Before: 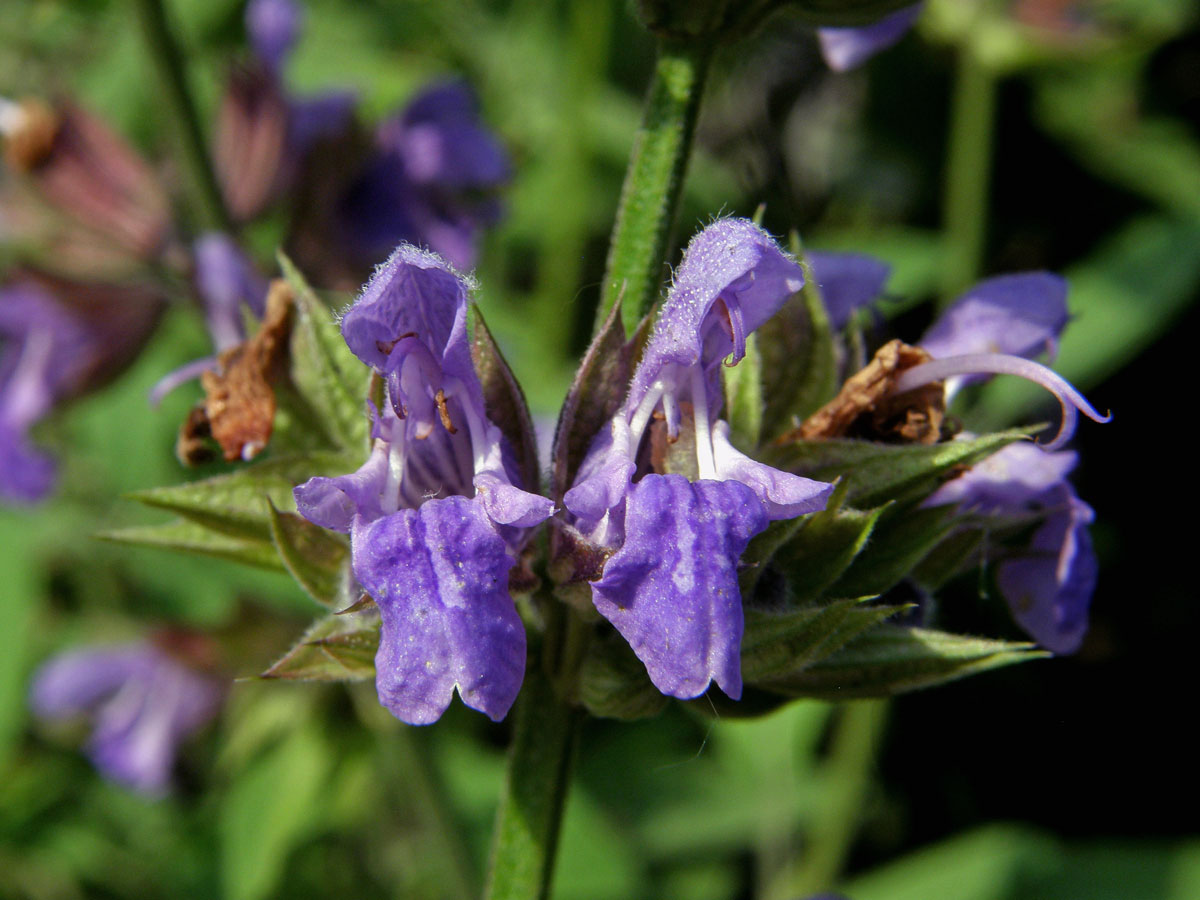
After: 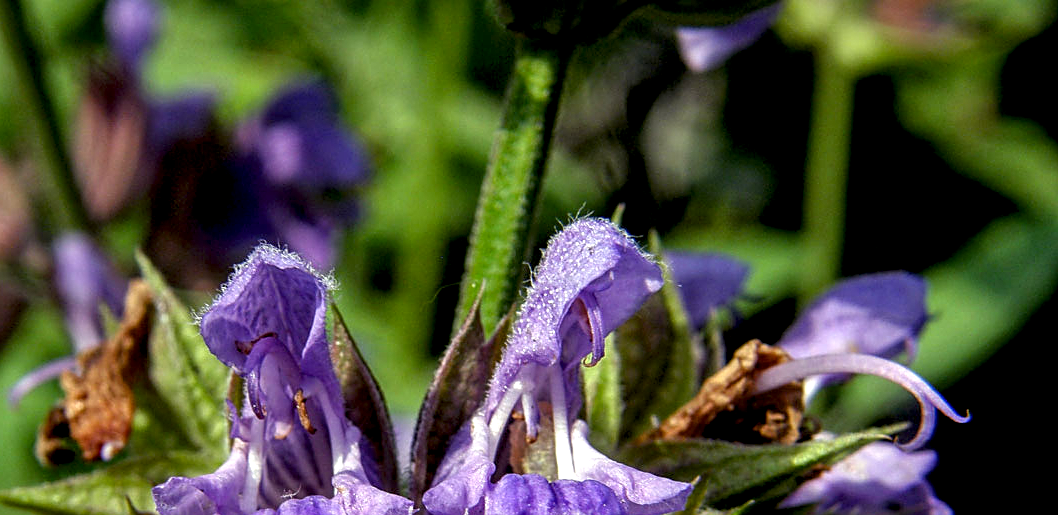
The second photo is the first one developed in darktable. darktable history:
sharpen: on, module defaults
crop and rotate: left 11.812%, bottom 42.776%
local contrast: detail 150%
color balance rgb: perceptual saturation grading › global saturation 10%, global vibrance 10%
exposure: black level correction 0.005, exposure 0.014 EV, compensate highlight preservation false
tone equalizer: on, module defaults
